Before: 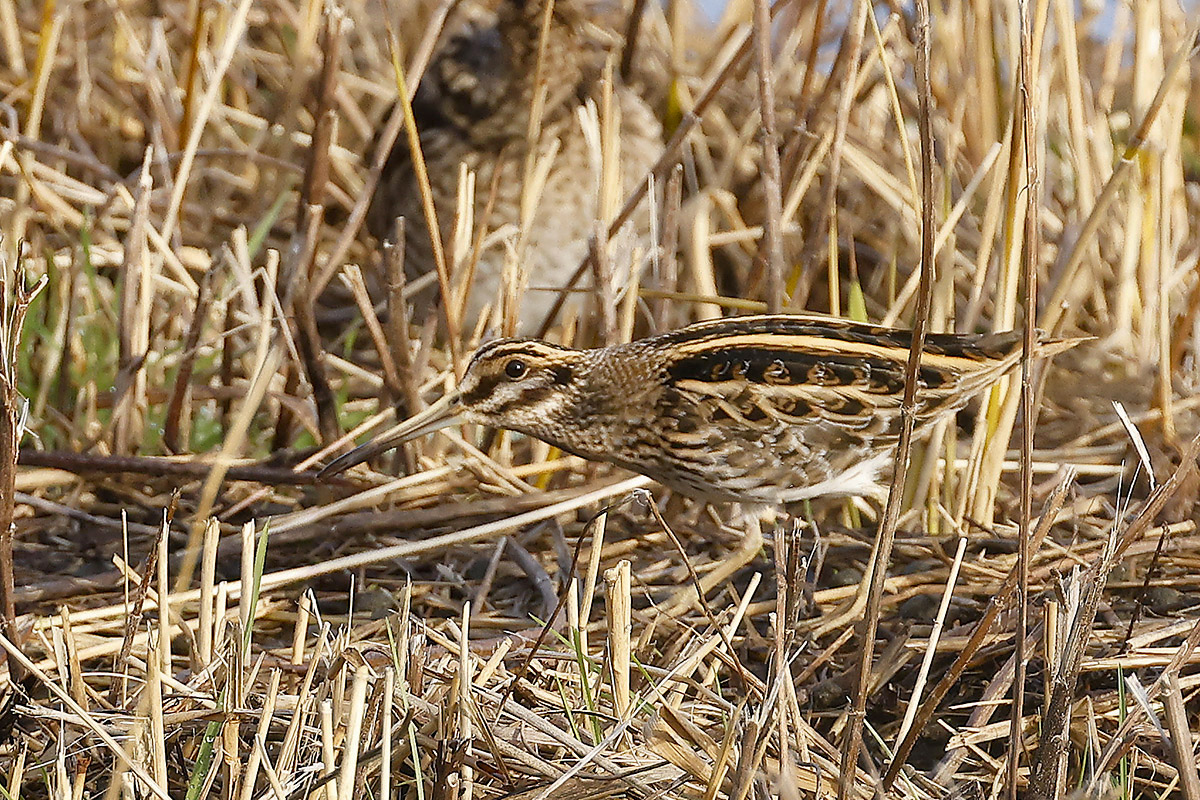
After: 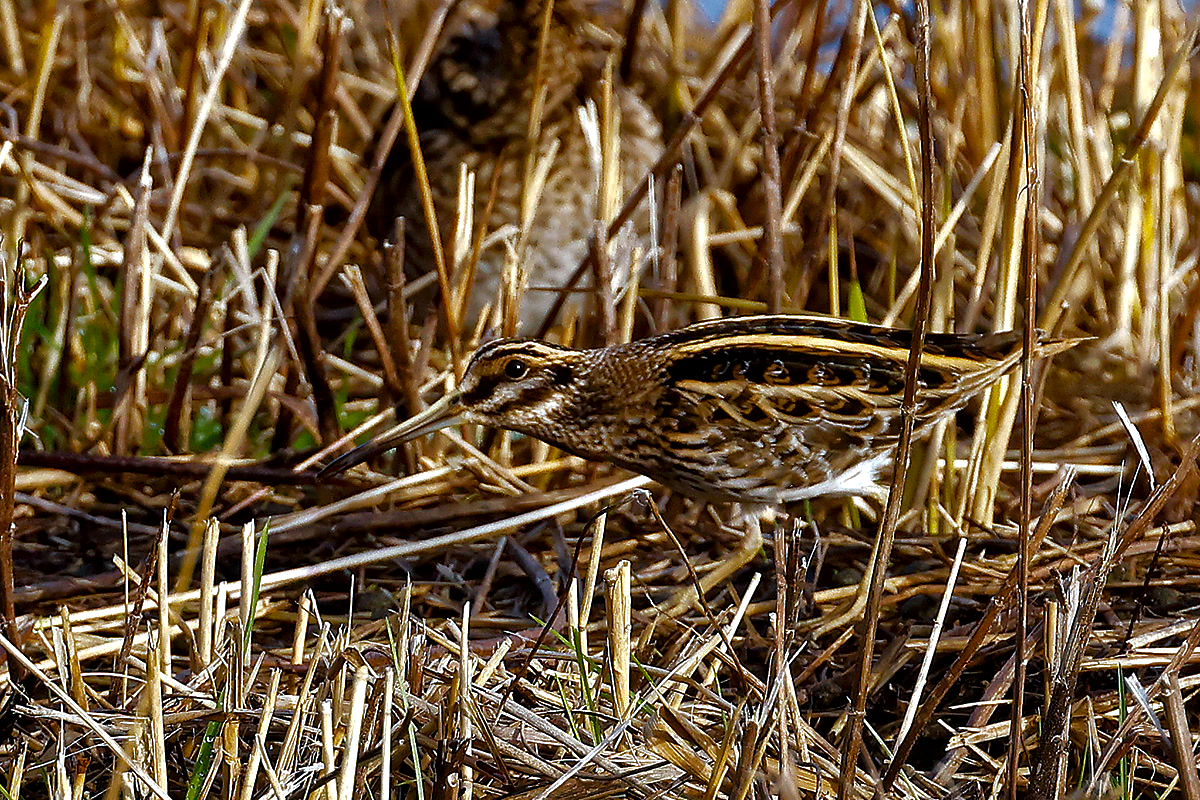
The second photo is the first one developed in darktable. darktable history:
local contrast: mode bilateral grid, contrast 20, coarseness 20, detail 150%, midtone range 0.2
color balance rgb: linear chroma grading › global chroma 50%, perceptual saturation grading › global saturation 2.34%, global vibrance 6.64%, contrast 12.71%, saturation formula JzAzBz (2021)
exposure: black level correction 0.001, exposure 0.014 EV, compensate highlight preservation false
white balance: red 0.954, blue 1.079
base curve: curves: ch0 [(0, 0) (0.826, 0.587) (1, 1)]
tone curve: curves: ch0 [(0, 0) (0.003, 0.008) (0.011, 0.011) (0.025, 0.014) (0.044, 0.021) (0.069, 0.029) (0.1, 0.042) (0.136, 0.06) (0.177, 0.09) (0.224, 0.126) (0.277, 0.177) (0.335, 0.243) (0.399, 0.31) (0.468, 0.388) (0.543, 0.484) (0.623, 0.585) (0.709, 0.683) (0.801, 0.775) (0.898, 0.873) (1, 1)], preserve colors none
contrast brightness saturation: saturation -0.04
